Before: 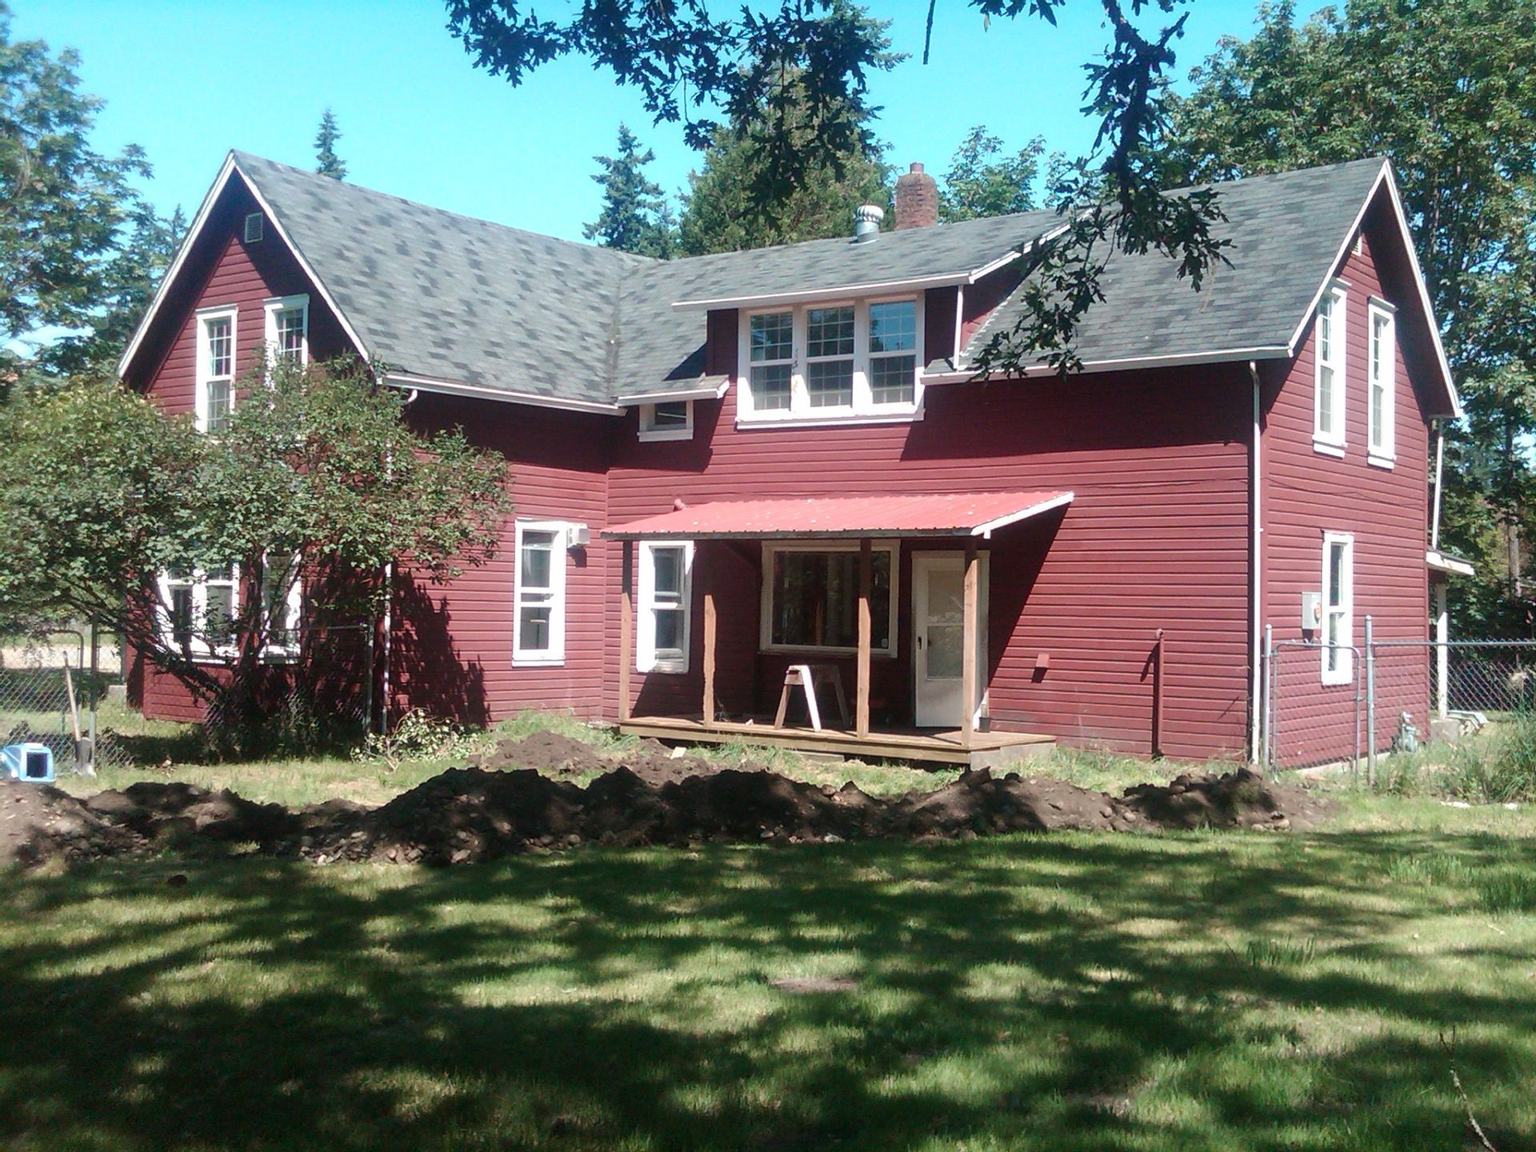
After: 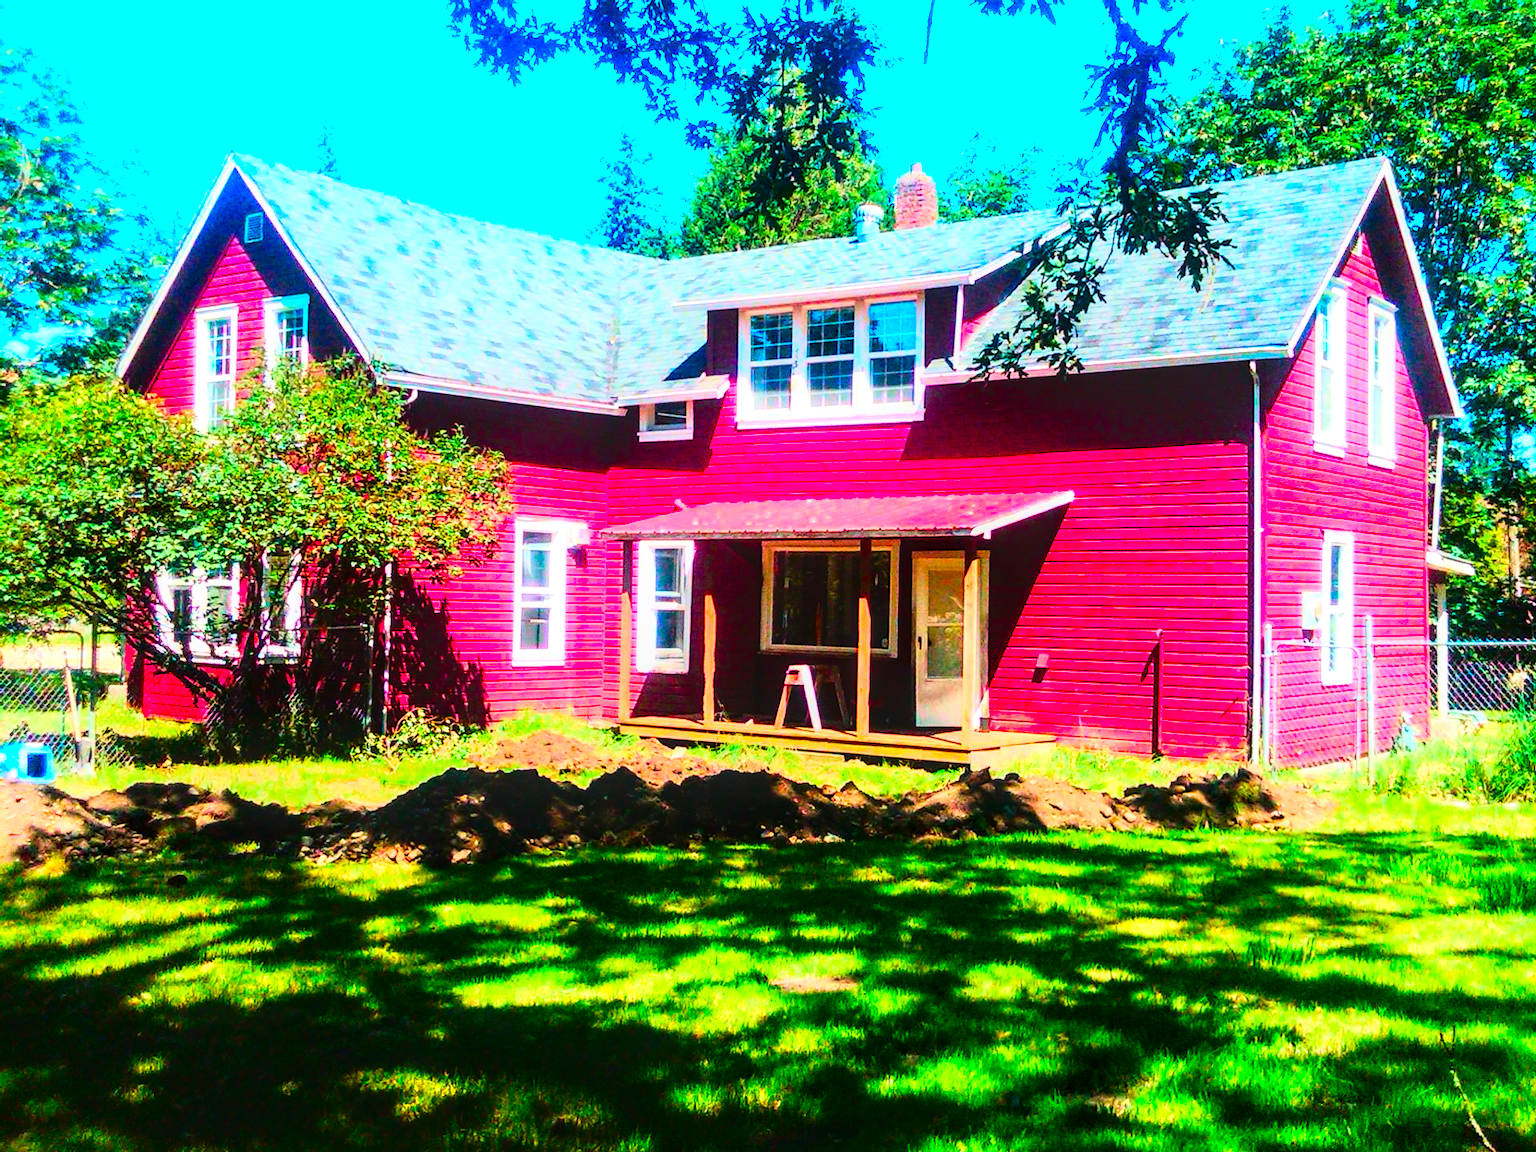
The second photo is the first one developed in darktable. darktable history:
rgb curve: curves: ch0 [(0, 0) (0.21, 0.15) (0.24, 0.21) (0.5, 0.75) (0.75, 0.96) (0.89, 0.99) (1, 1)]; ch1 [(0, 0.02) (0.21, 0.13) (0.25, 0.2) (0.5, 0.67) (0.75, 0.9) (0.89, 0.97) (1, 1)]; ch2 [(0, 0.02) (0.21, 0.13) (0.25, 0.2) (0.5, 0.67) (0.75, 0.9) (0.89, 0.97) (1, 1)], compensate middle gray true
local contrast: highlights 61%, detail 143%, midtone range 0.428
color balance rgb: linear chroma grading › shadows 32%, linear chroma grading › global chroma -2%, linear chroma grading › mid-tones 4%, perceptual saturation grading › global saturation -2%, perceptual saturation grading › highlights -8%, perceptual saturation grading › mid-tones 8%, perceptual saturation grading › shadows 4%, perceptual brilliance grading › highlights 8%, perceptual brilliance grading › mid-tones 4%, perceptual brilliance grading › shadows 2%, global vibrance 16%, saturation formula JzAzBz (2021)
color correction: saturation 3
